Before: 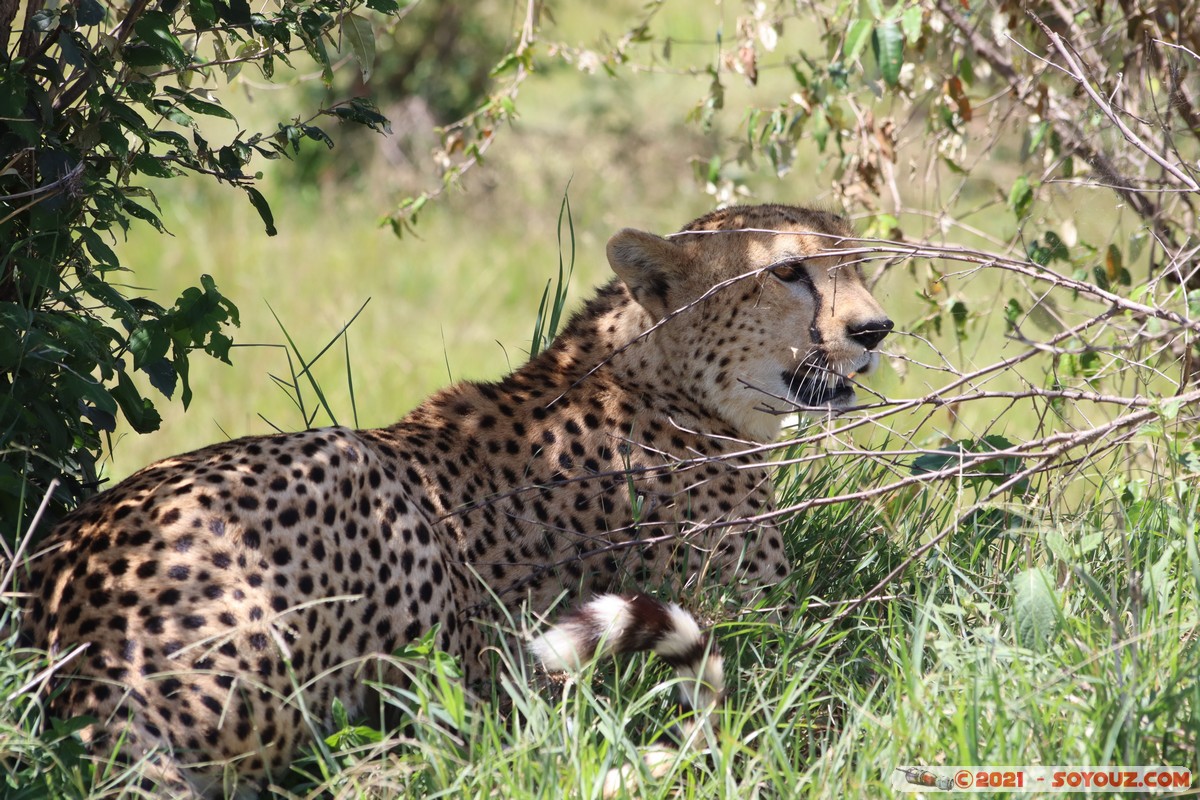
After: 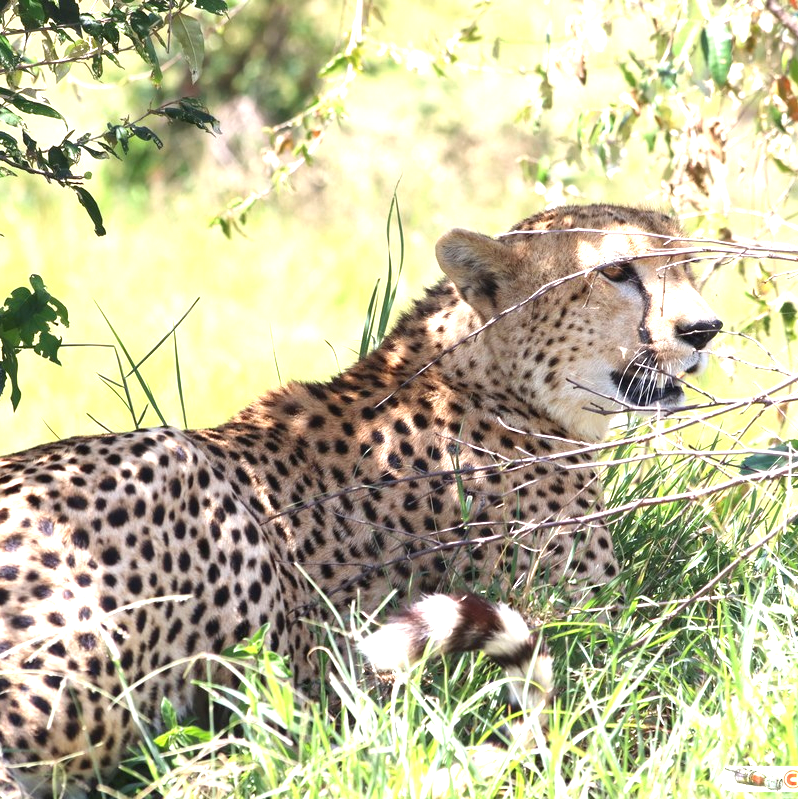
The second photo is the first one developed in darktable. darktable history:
levels: levels [0, 0.476, 0.951]
crop and rotate: left 14.301%, right 19.191%
exposure: black level correction 0, exposure 1.102 EV, compensate exposure bias true, compensate highlight preservation false
